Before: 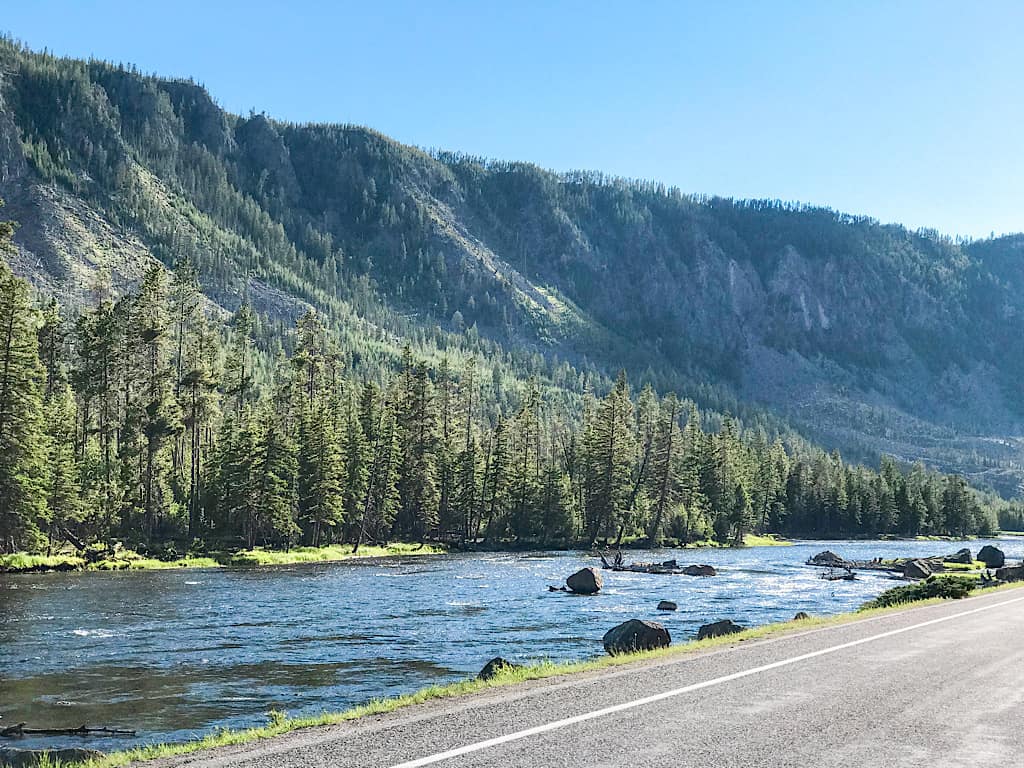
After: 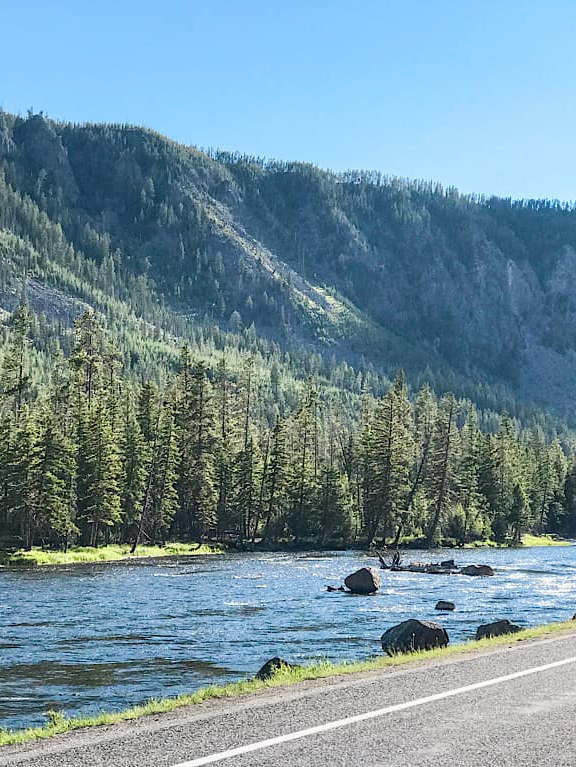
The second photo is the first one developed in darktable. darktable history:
crop: left 21.752%, right 21.986%, bottom 0.011%
